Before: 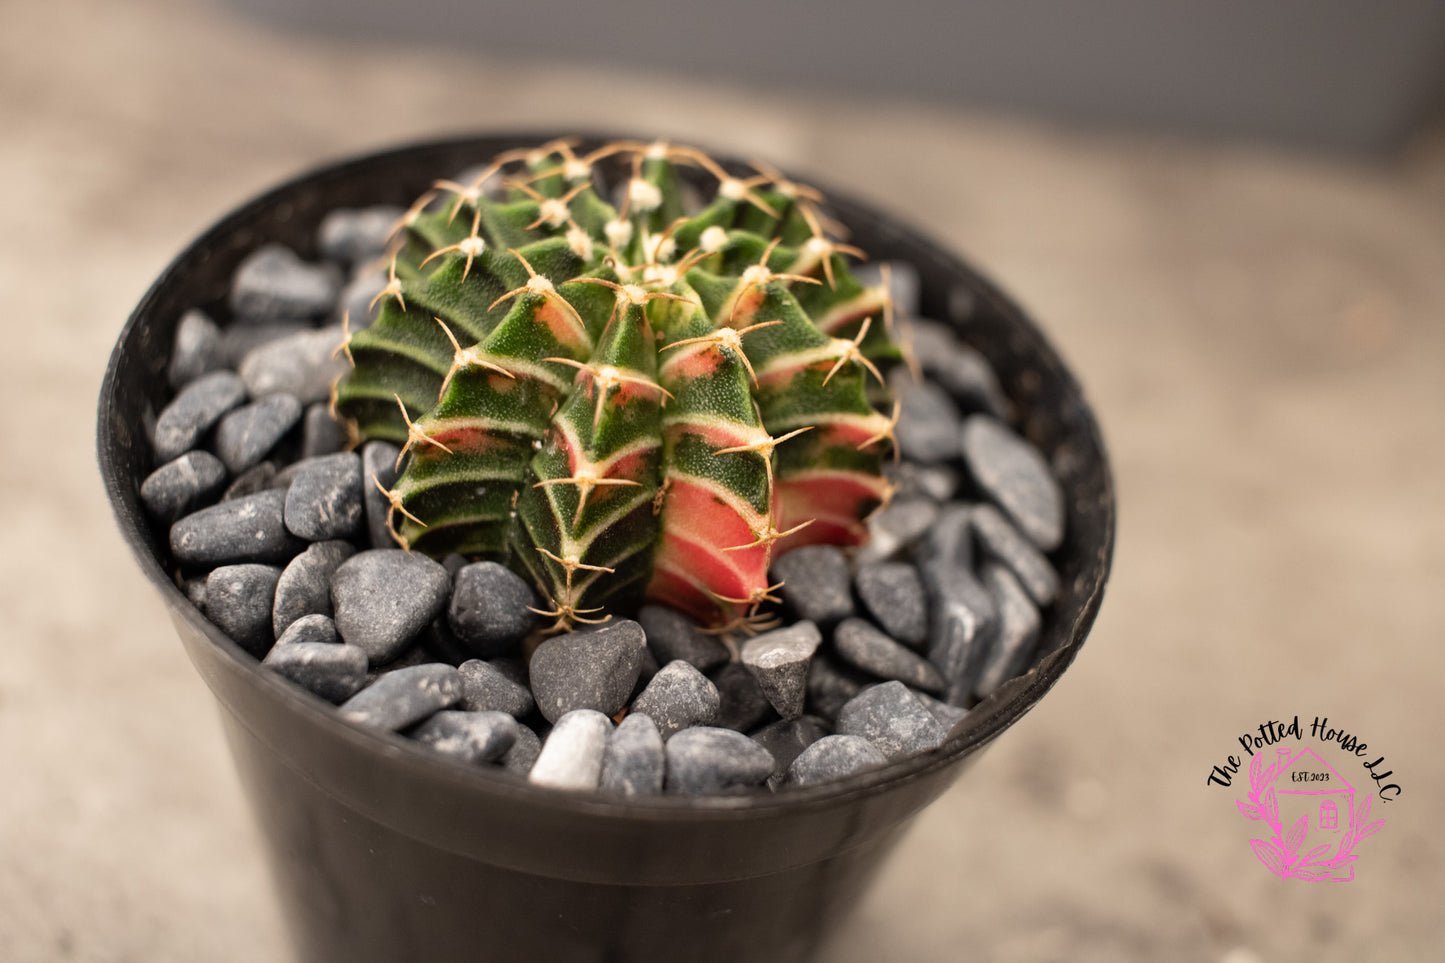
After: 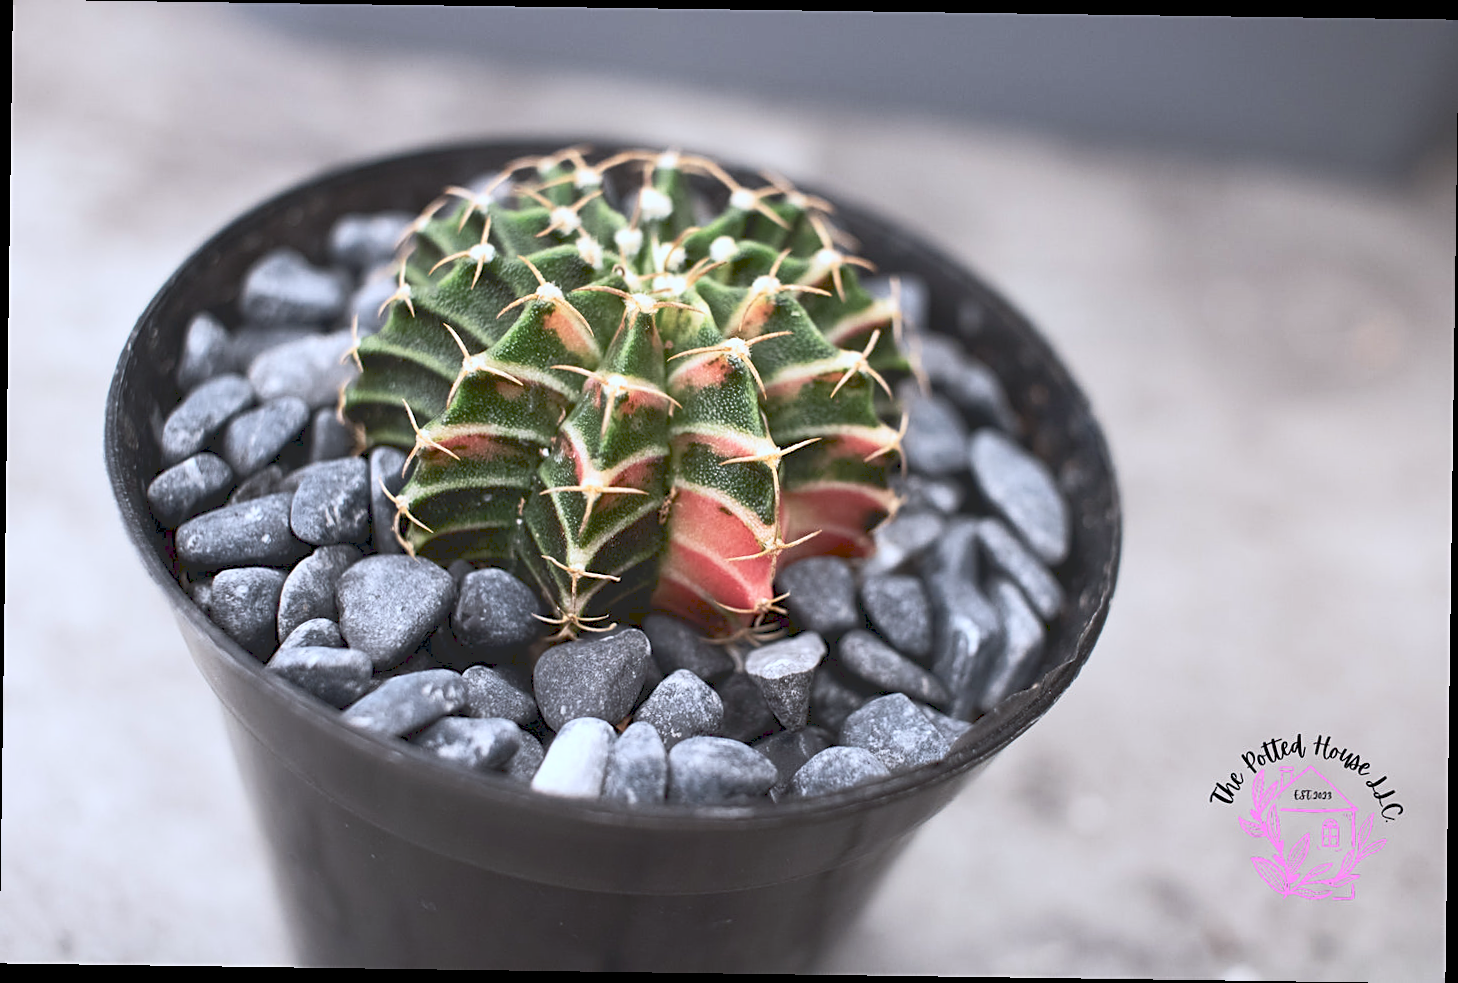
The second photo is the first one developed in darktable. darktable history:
sharpen: on, module defaults
color calibration: illuminant custom, x 0.39, y 0.392, temperature 3856.94 K
tone curve: curves: ch0 [(0, 0) (0.003, 0.144) (0.011, 0.149) (0.025, 0.159) (0.044, 0.183) (0.069, 0.207) (0.1, 0.236) (0.136, 0.269) (0.177, 0.303) (0.224, 0.339) (0.277, 0.38) (0.335, 0.428) (0.399, 0.478) (0.468, 0.539) (0.543, 0.604) (0.623, 0.679) (0.709, 0.755) (0.801, 0.836) (0.898, 0.918) (1, 1)], preserve colors none
rotate and perspective: rotation 0.8°, automatic cropping off
contrast brightness saturation: contrast 0.22
color balance: mode lift, gamma, gain (sRGB)
